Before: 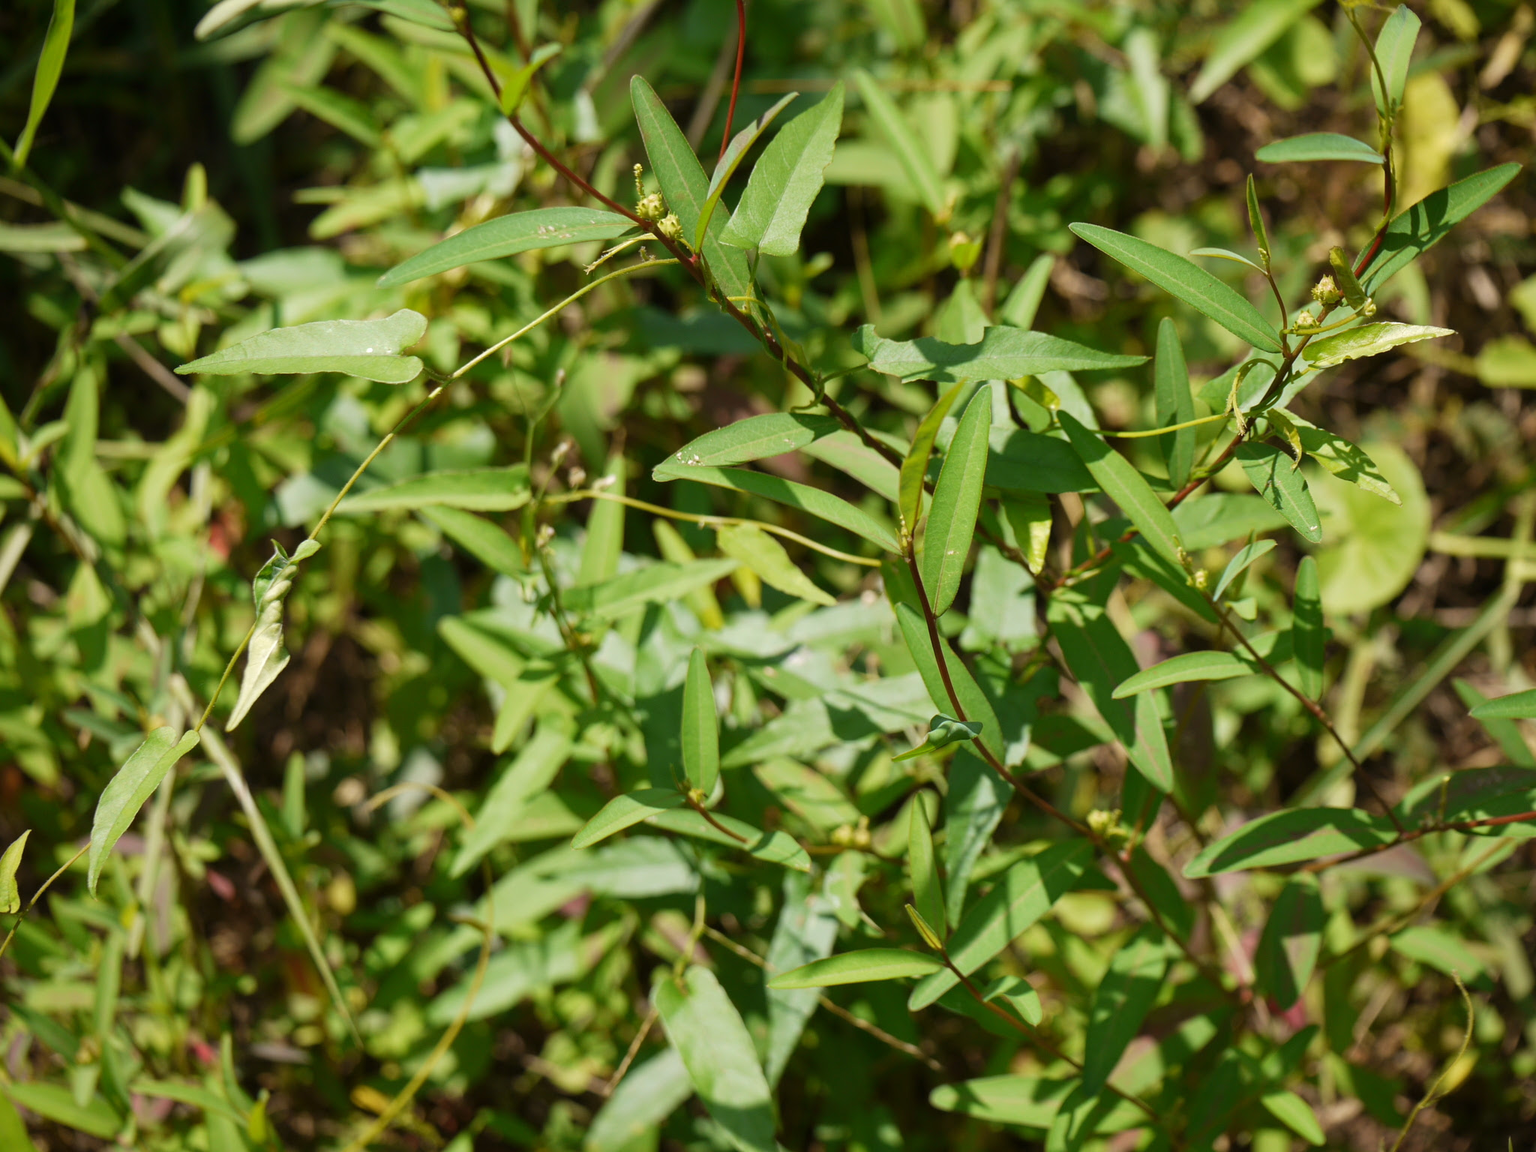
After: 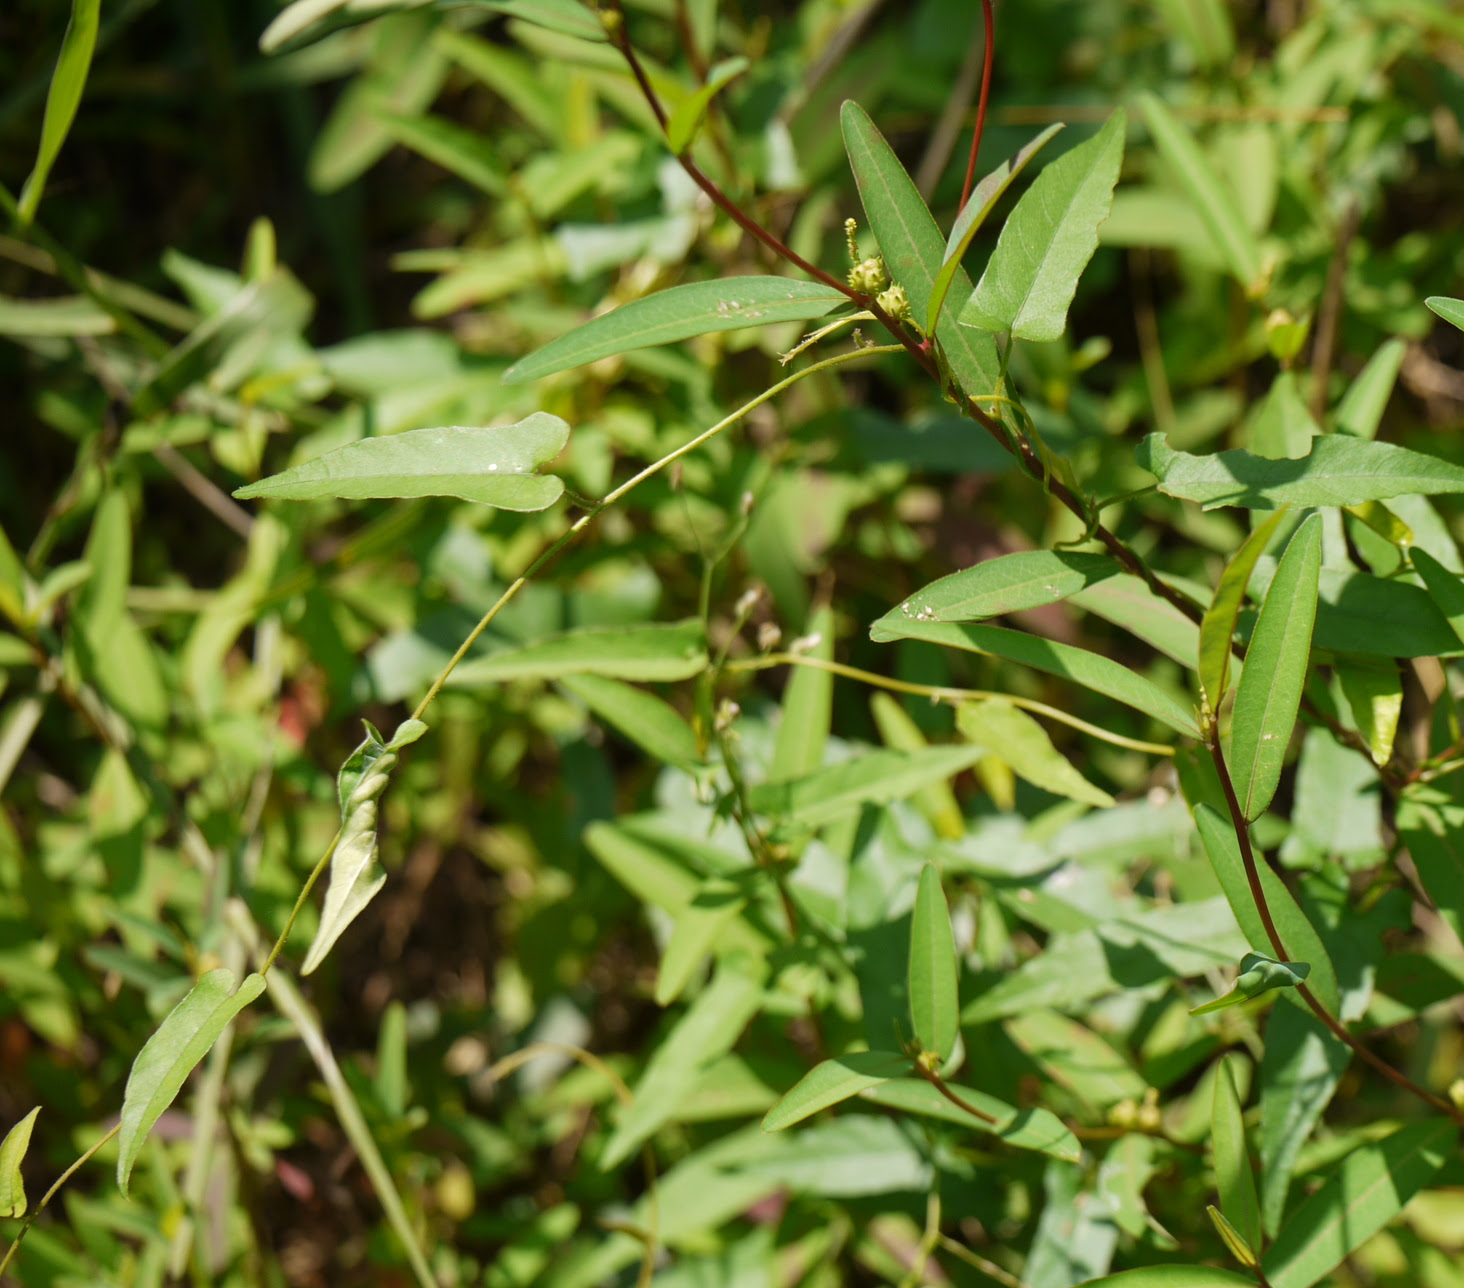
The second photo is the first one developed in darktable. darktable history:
crop: right 28.5%, bottom 16.111%
